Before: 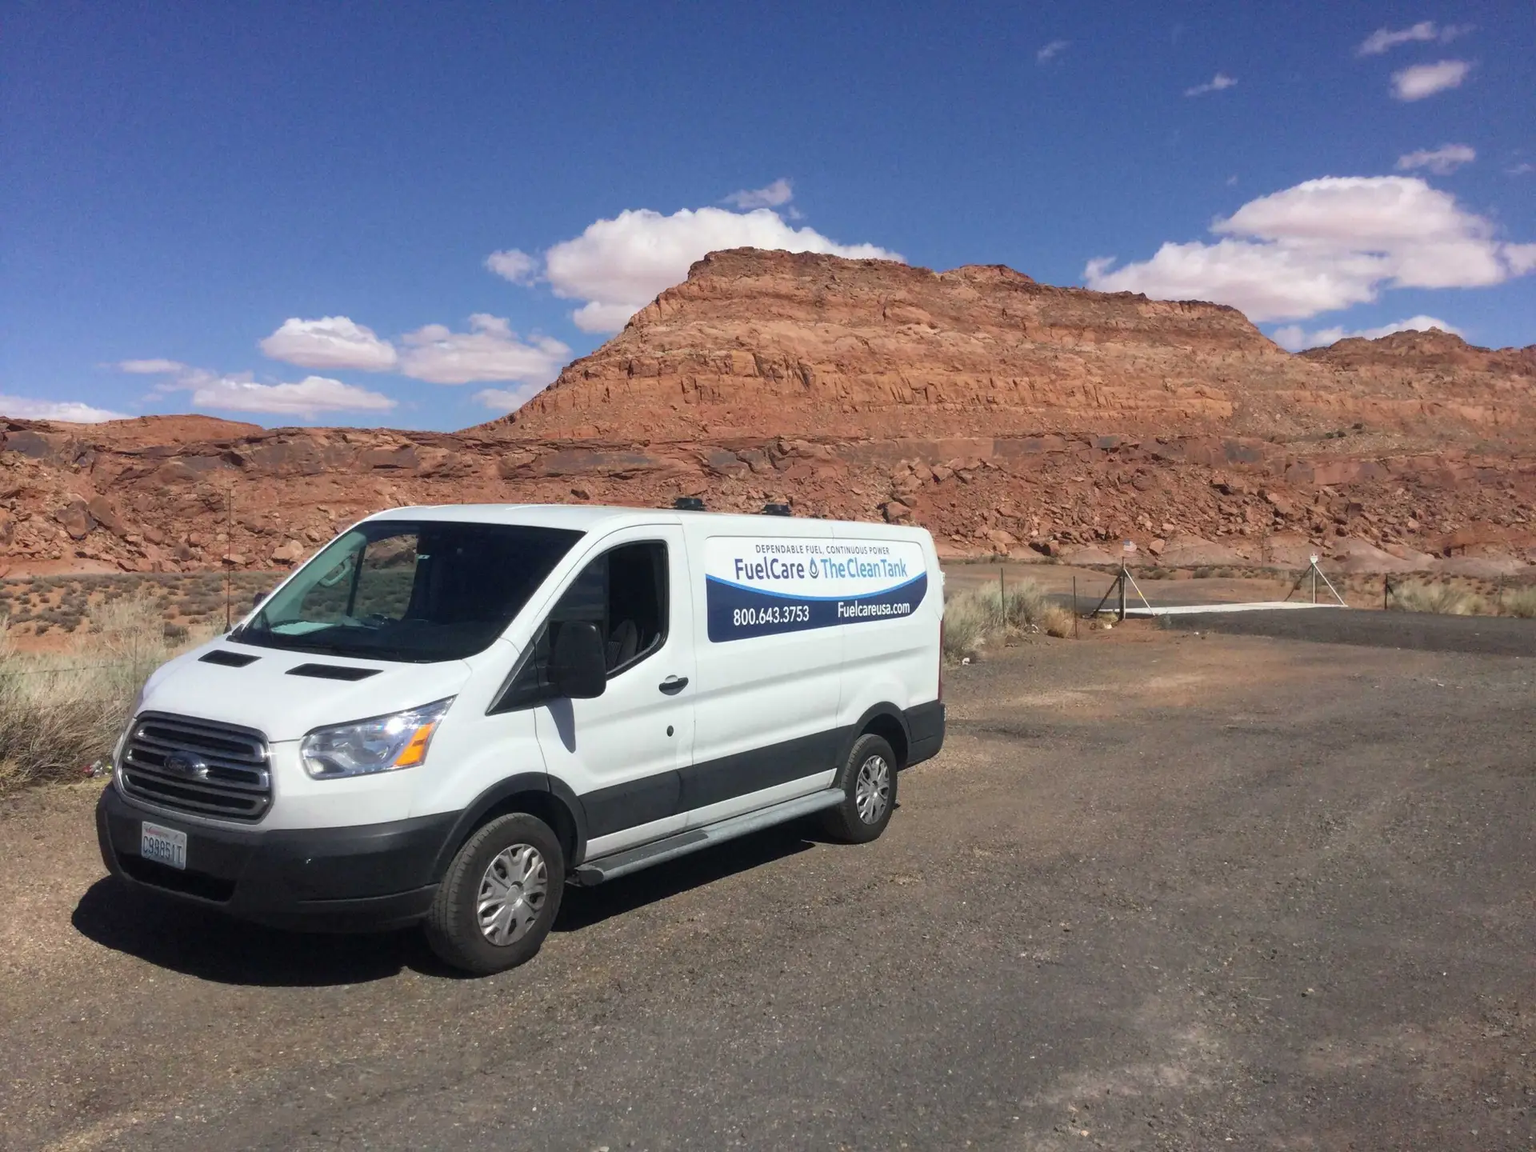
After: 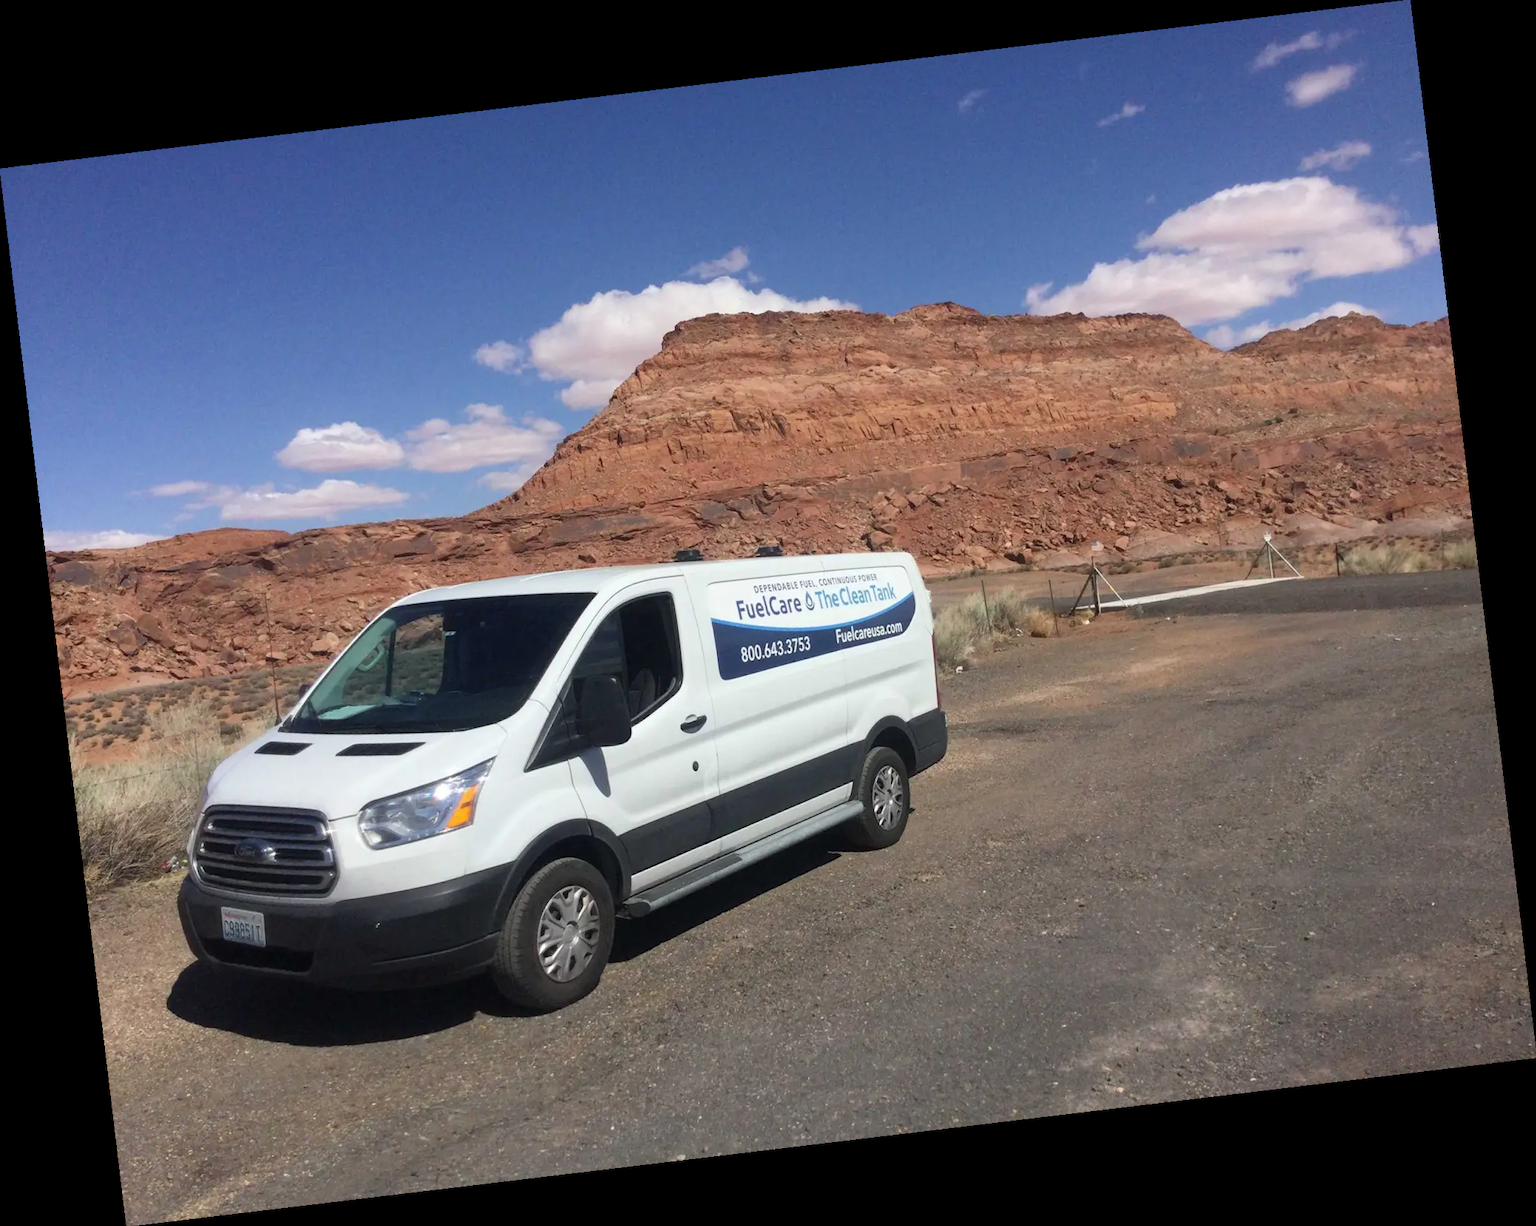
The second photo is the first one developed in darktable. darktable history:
white balance: emerald 1
rotate and perspective: rotation -6.83°, automatic cropping off
